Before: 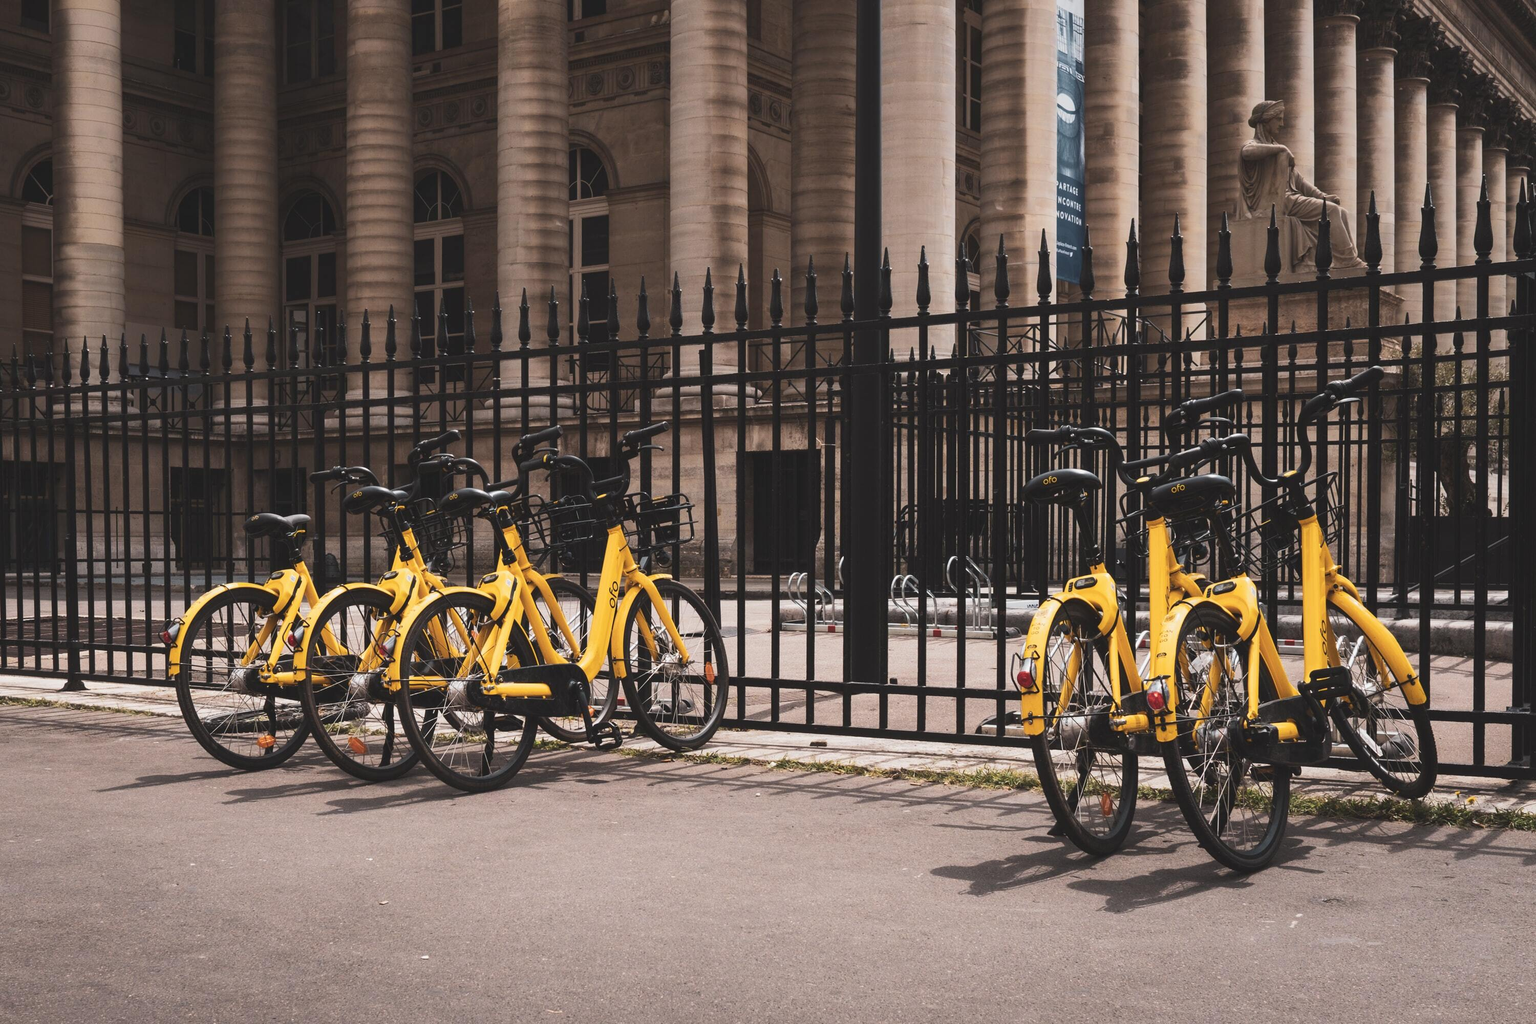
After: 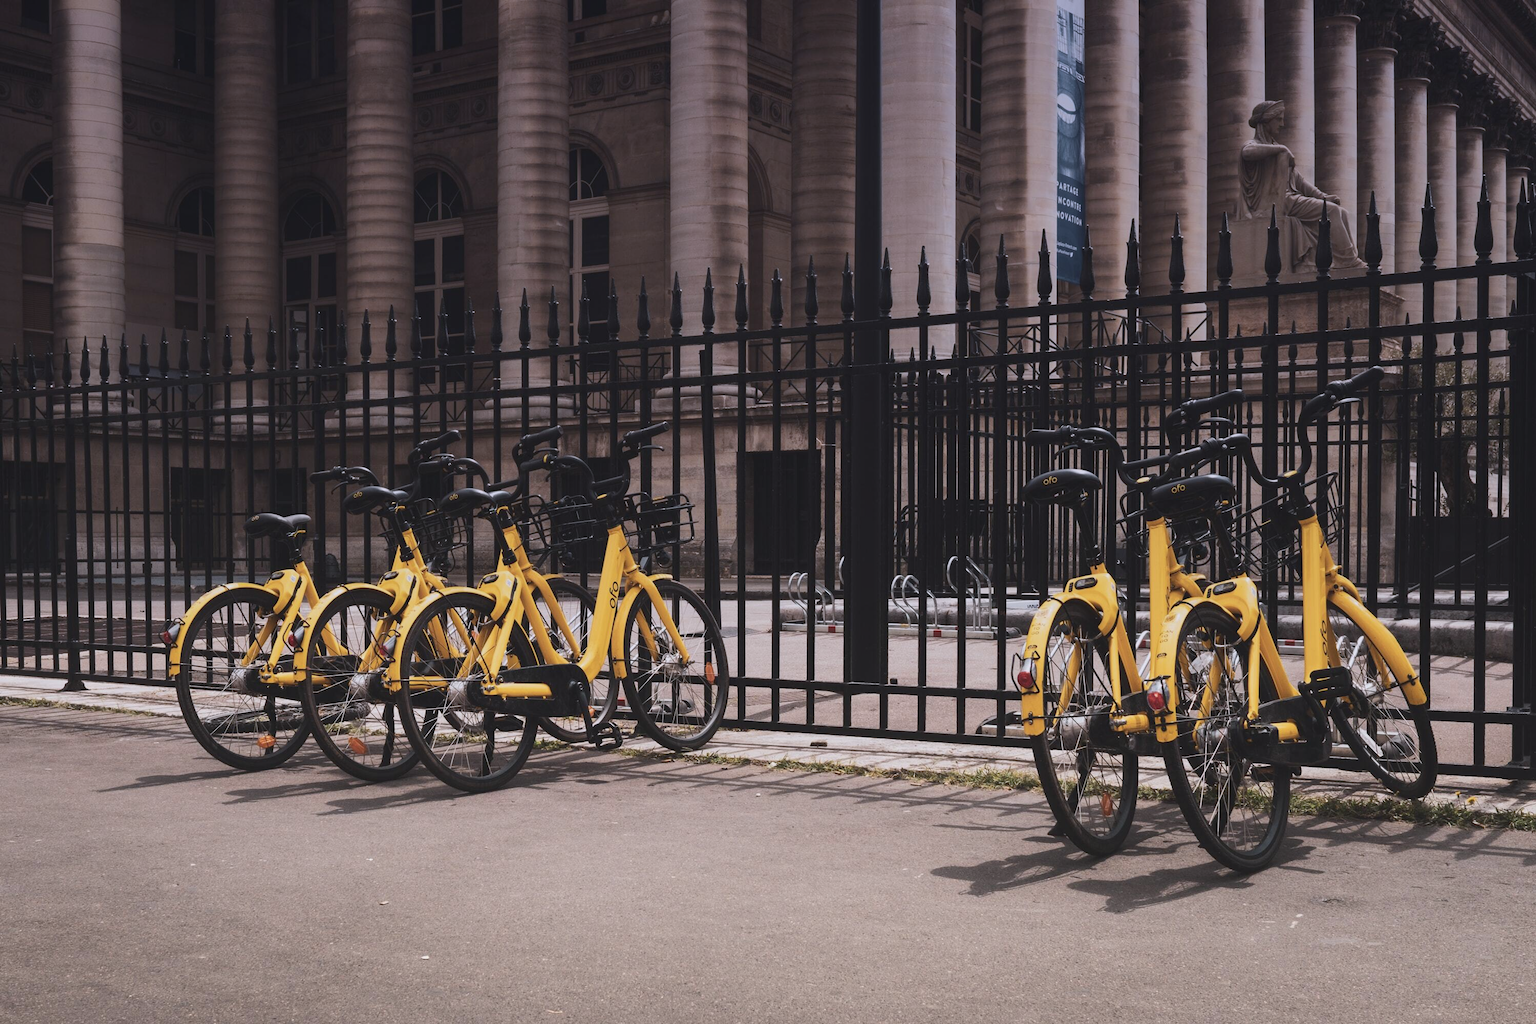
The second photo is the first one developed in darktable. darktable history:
local contrast: mode bilateral grid, contrast 100, coarseness 100, detail 91%, midtone range 0.2
contrast brightness saturation: saturation -0.1
graduated density: hue 238.83°, saturation 50%
